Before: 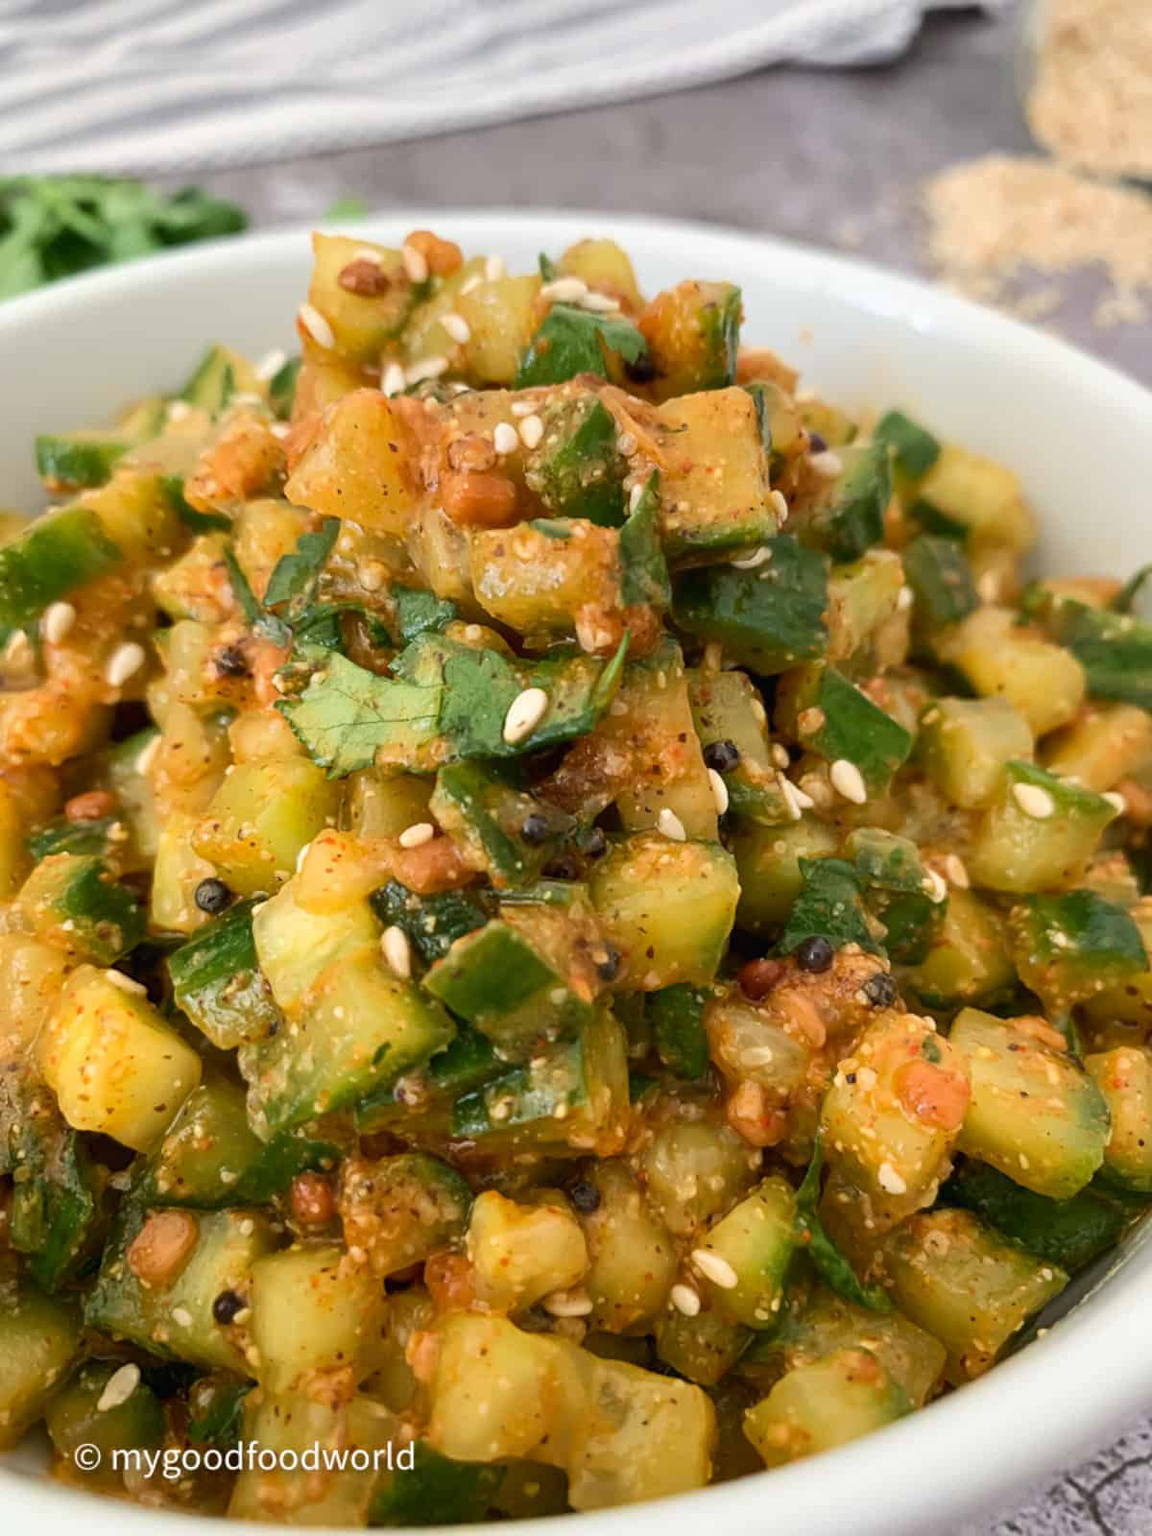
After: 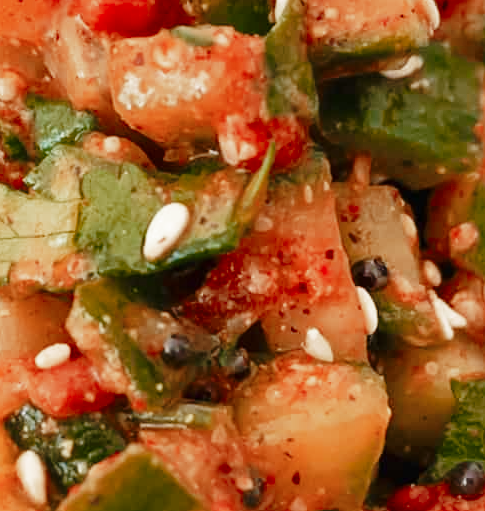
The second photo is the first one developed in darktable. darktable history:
base curve: curves: ch0 [(0, 0) (0.028, 0.03) (0.121, 0.232) (0.46, 0.748) (0.859, 0.968) (1, 1)], preserve colors none
crop: left 31.751%, top 32.172%, right 27.8%, bottom 35.83%
color zones: curves: ch0 [(0, 0.299) (0.25, 0.383) (0.456, 0.352) (0.736, 0.571)]; ch1 [(0, 0.63) (0.151, 0.568) (0.254, 0.416) (0.47, 0.558) (0.732, 0.37) (0.909, 0.492)]; ch2 [(0.004, 0.604) (0.158, 0.443) (0.257, 0.403) (0.761, 0.468)]
